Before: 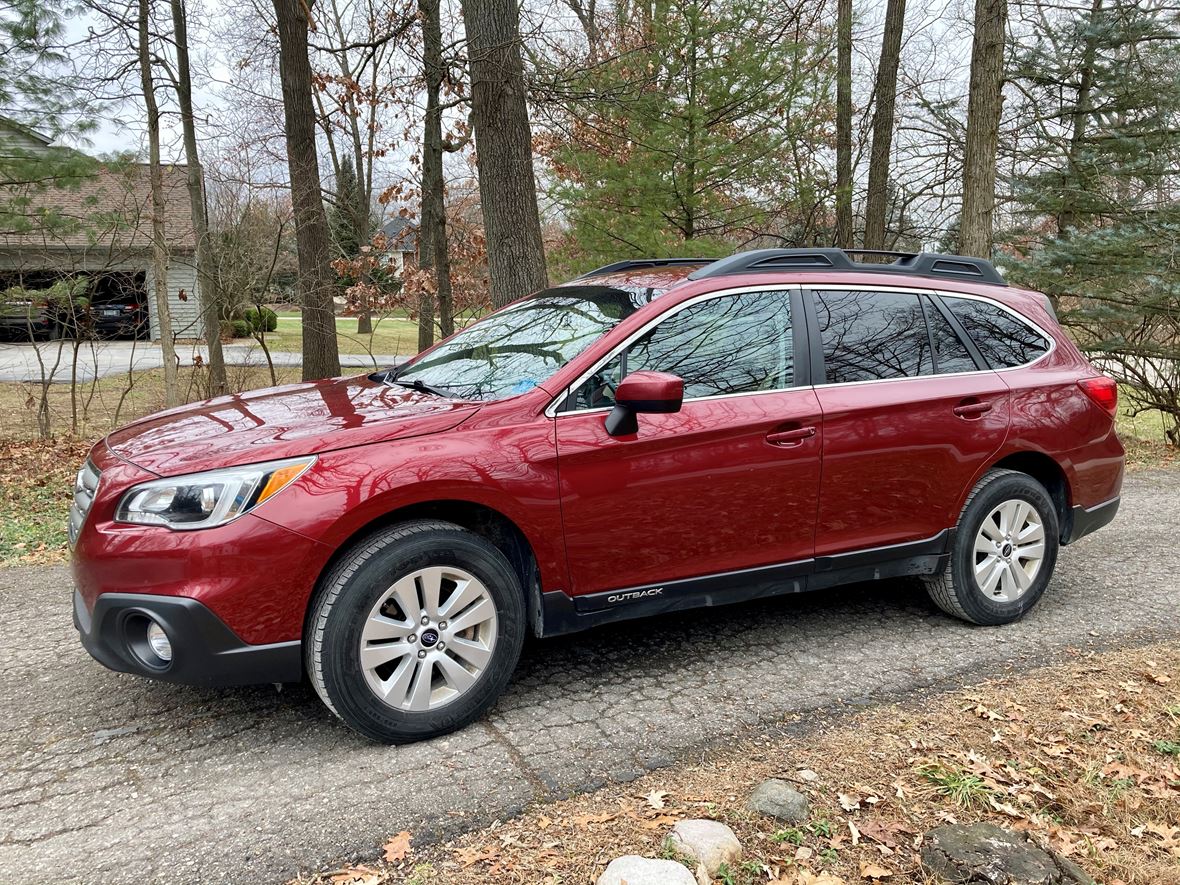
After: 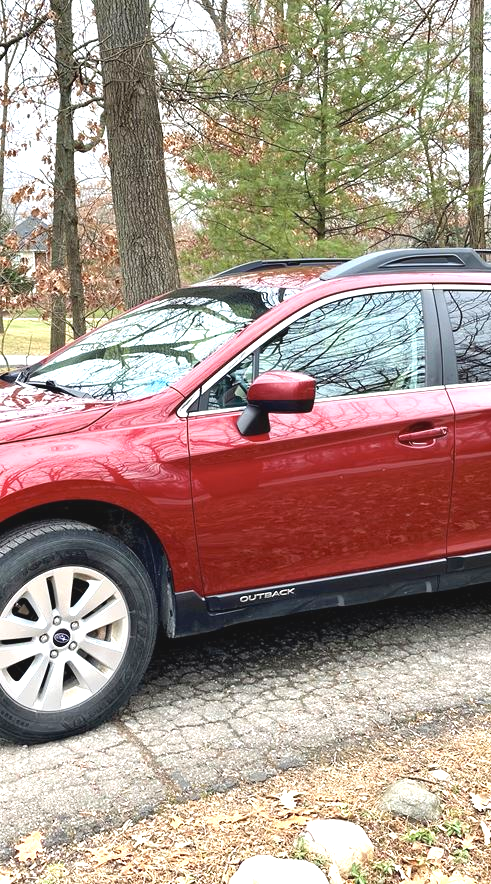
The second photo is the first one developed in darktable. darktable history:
exposure: black level correction 0, exposure 1.2 EV, compensate exposure bias true, compensate highlight preservation false
contrast brightness saturation: contrast -0.1, saturation -0.1
crop: left 31.229%, right 27.105%
base curve: curves: ch0 [(0, 0) (0.989, 0.992)], preserve colors none
